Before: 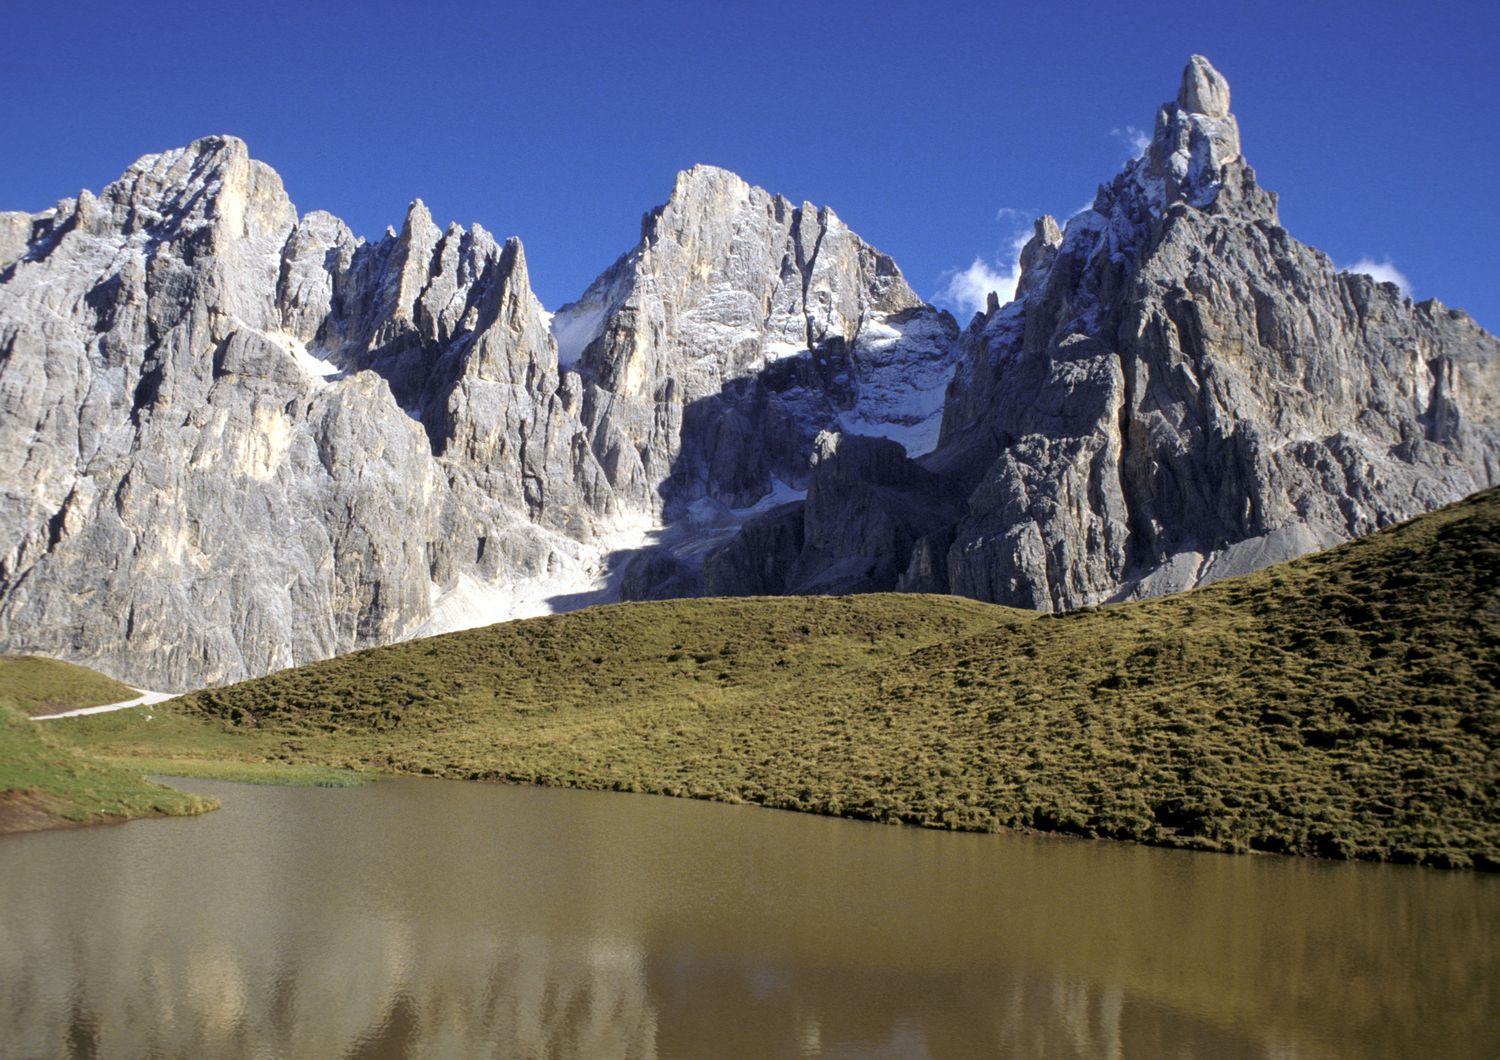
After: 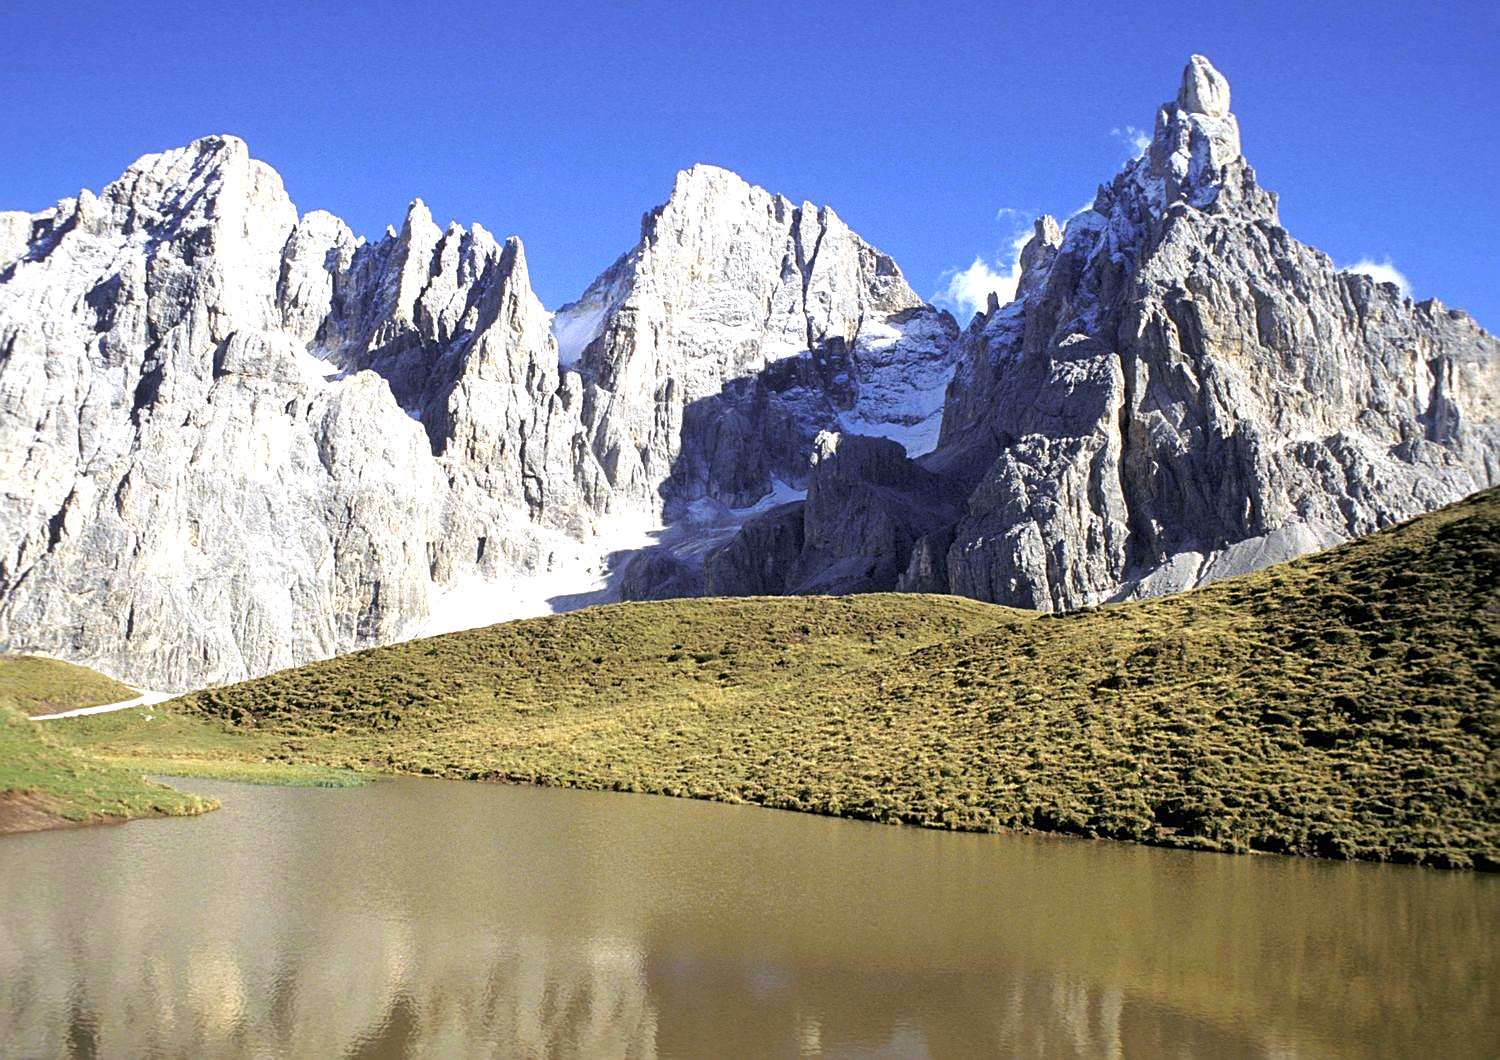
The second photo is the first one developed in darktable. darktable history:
sharpen: on, module defaults
exposure: black level correction 0, exposure 0.9 EV, compensate highlight preservation false
